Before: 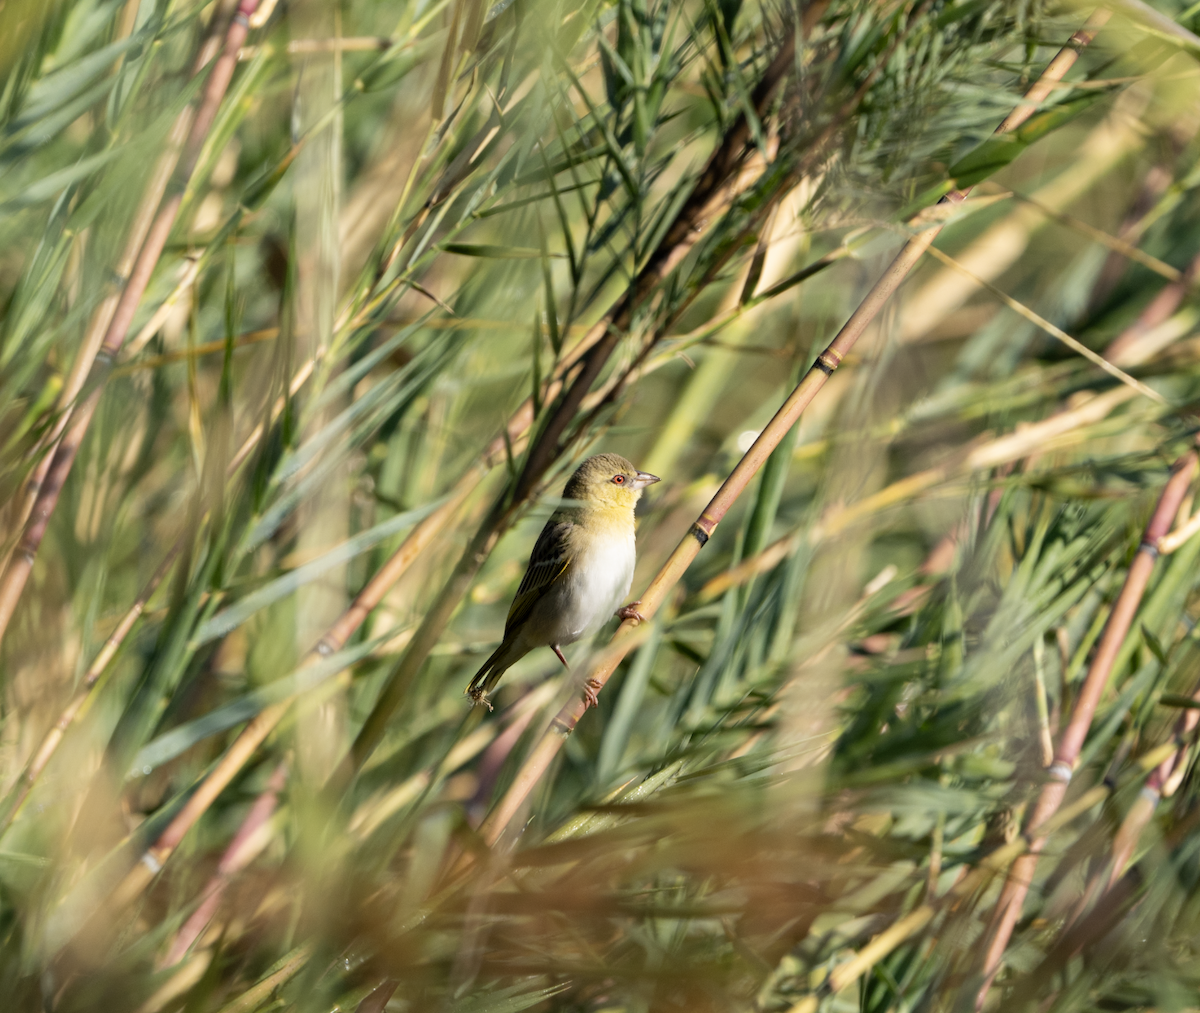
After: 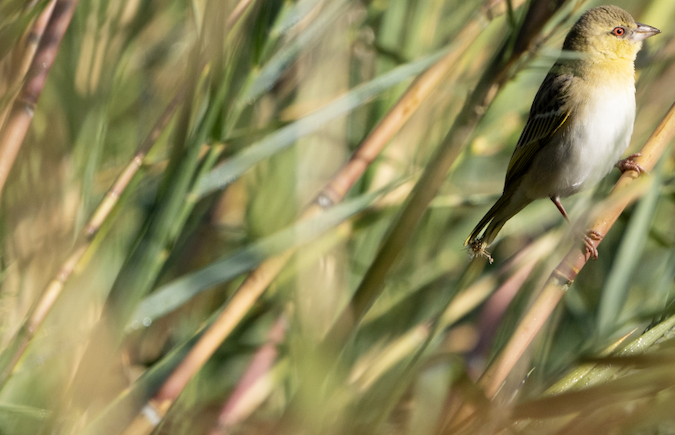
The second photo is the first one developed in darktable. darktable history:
crop: top 44.315%, right 43.678%, bottom 12.731%
